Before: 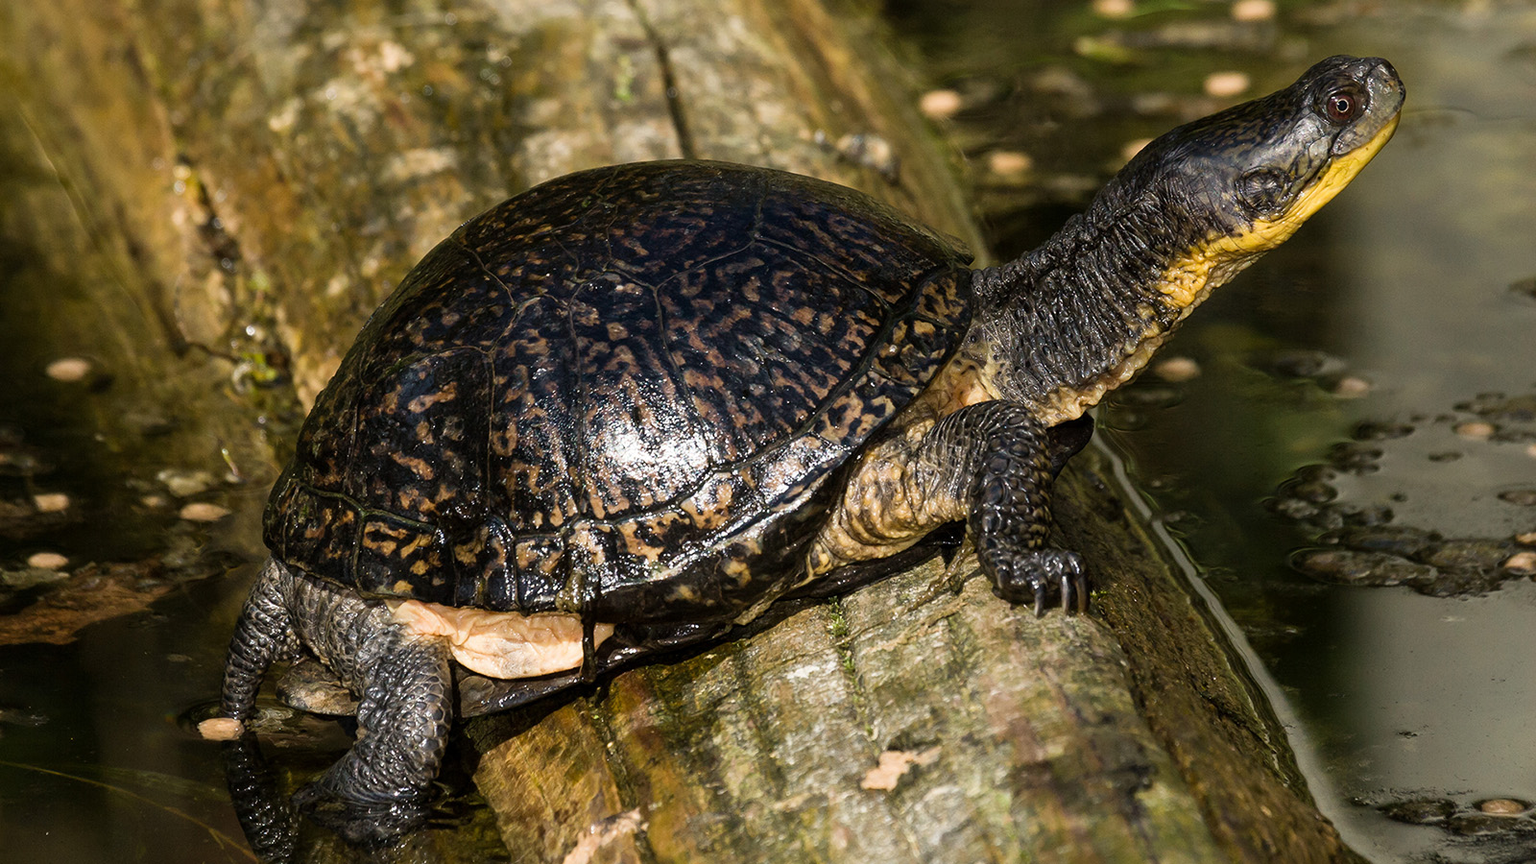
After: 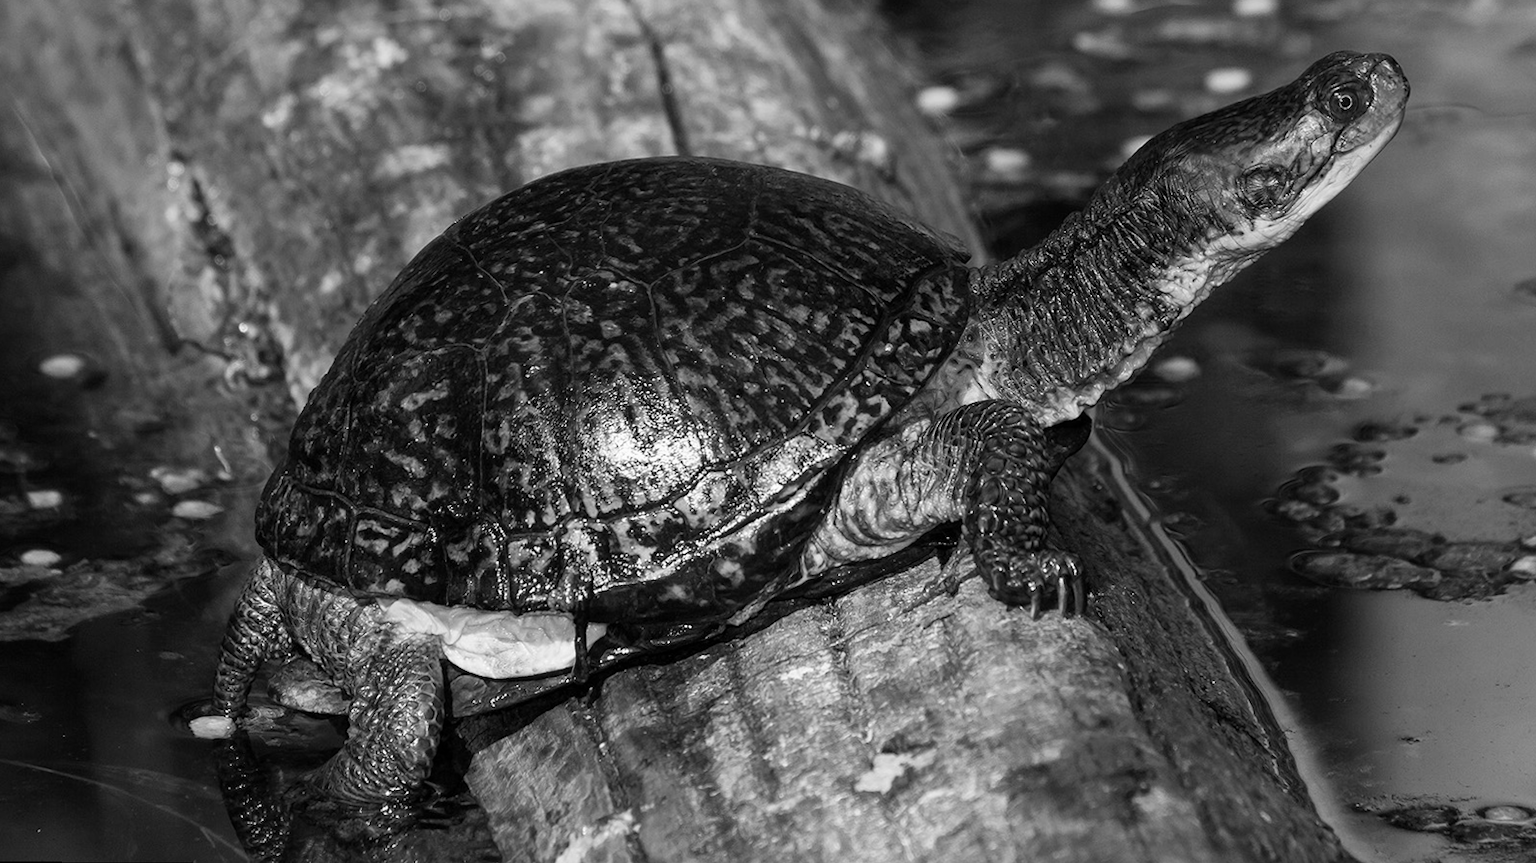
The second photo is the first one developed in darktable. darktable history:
rotate and perspective: rotation 0.192°, lens shift (horizontal) -0.015, crop left 0.005, crop right 0.996, crop top 0.006, crop bottom 0.99
monochrome: a 16.06, b 15.48, size 1
